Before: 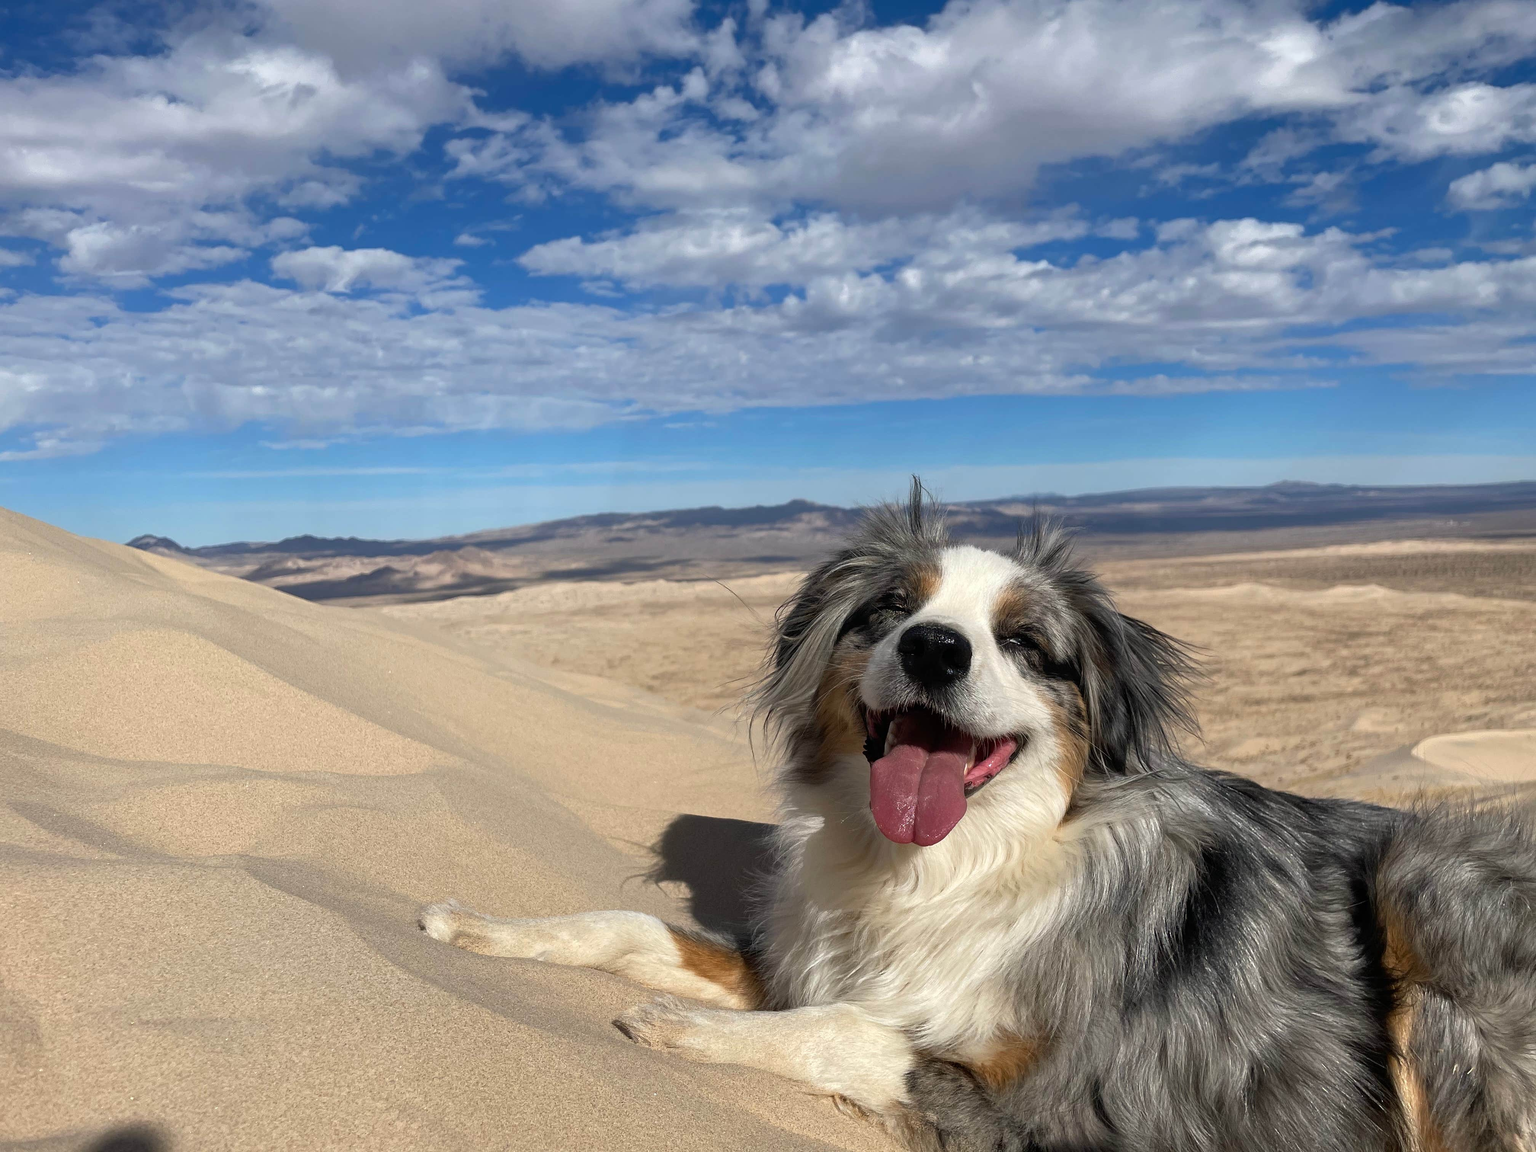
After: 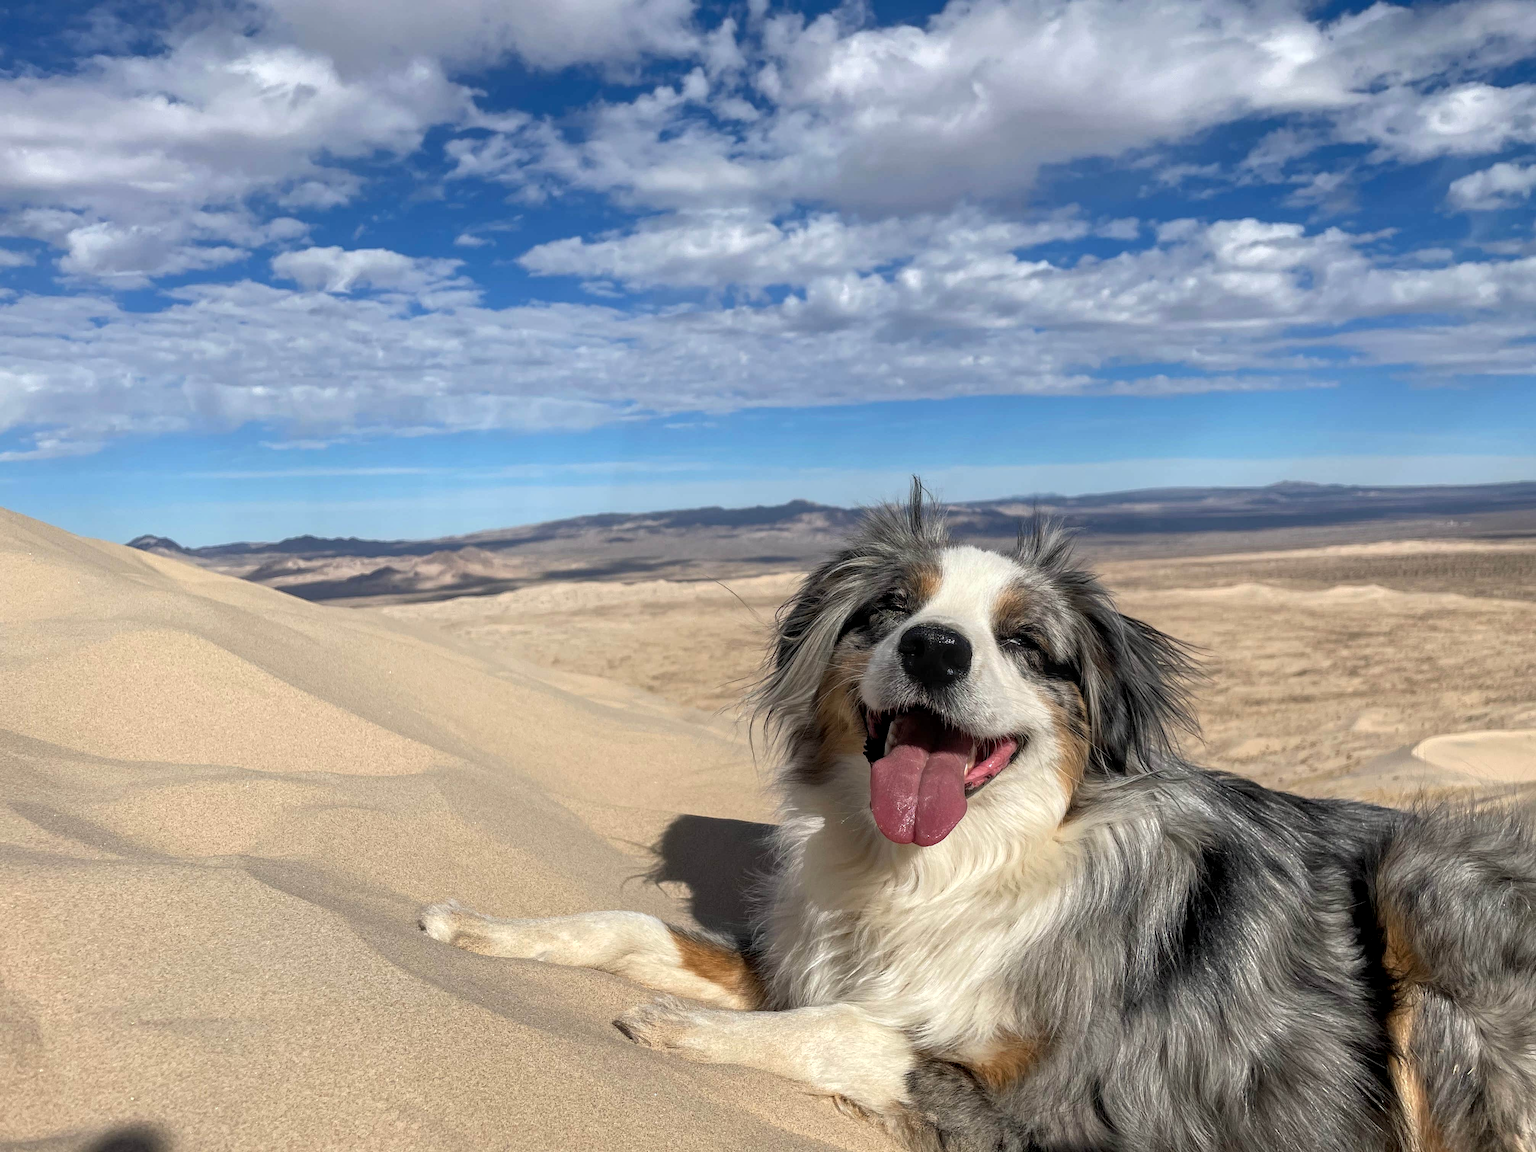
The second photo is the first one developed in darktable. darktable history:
local contrast: on, module defaults
contrast brightness saturation: contrast 0.05, brightness 0.06, saturation 0.01
